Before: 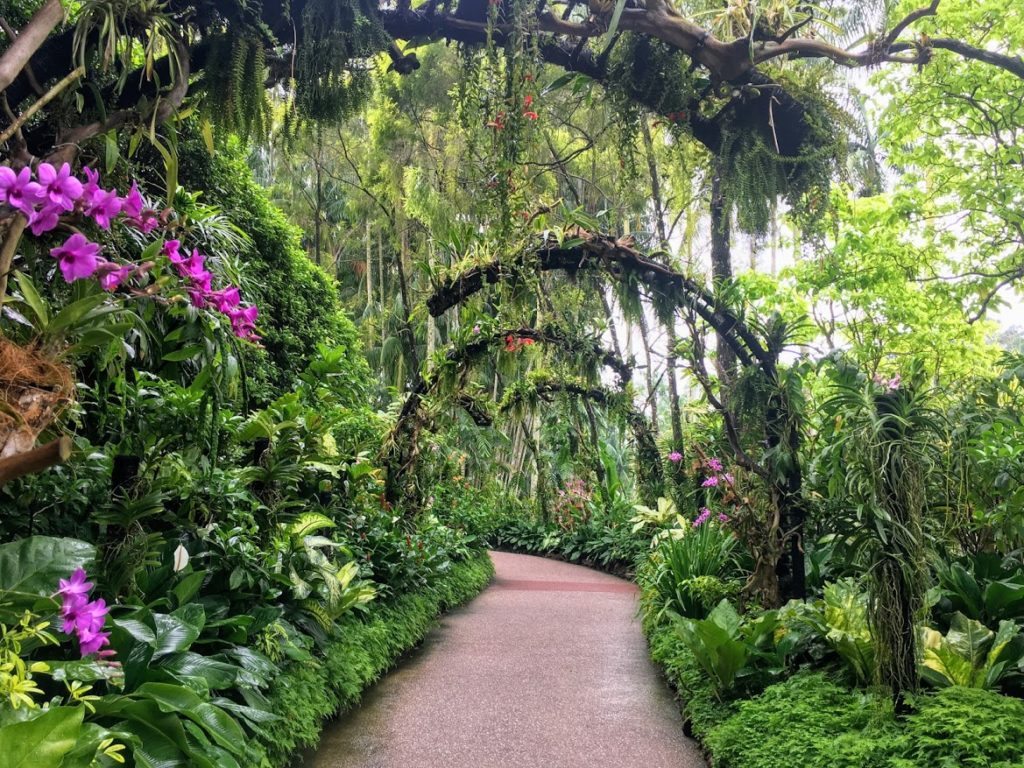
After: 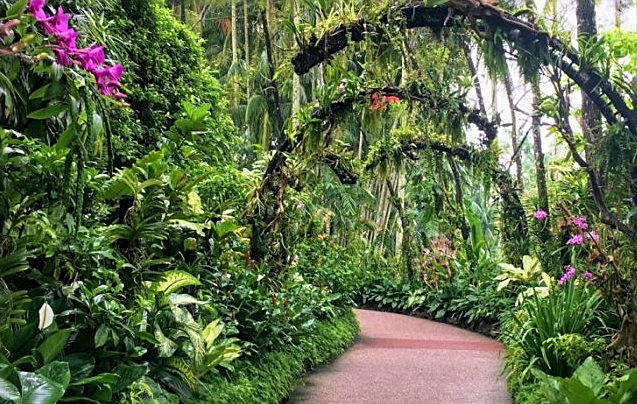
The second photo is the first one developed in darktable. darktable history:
sharpen: on, module defaults
crop: left 13.227%, top 31.556%, right 24.487%, bottom 15.723%
velvia: on, module defaults
